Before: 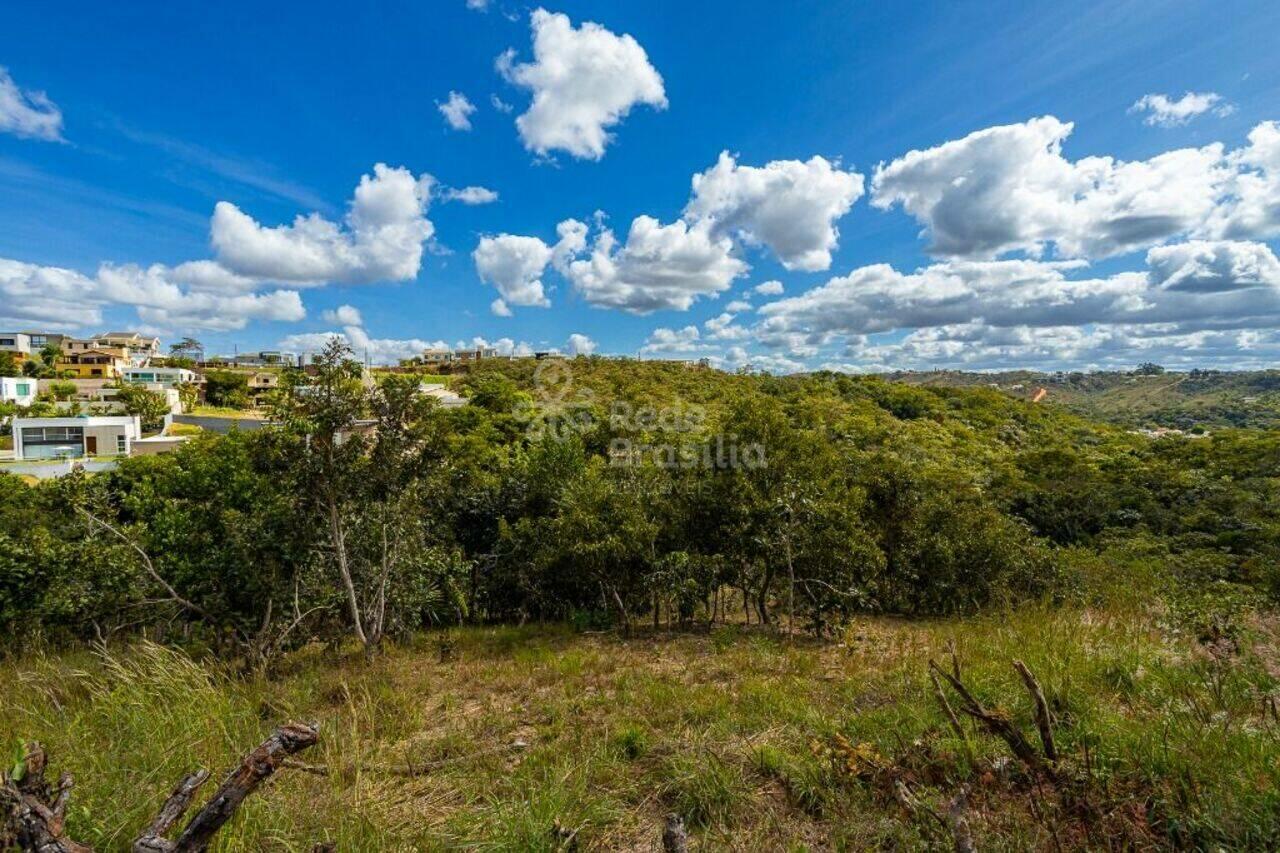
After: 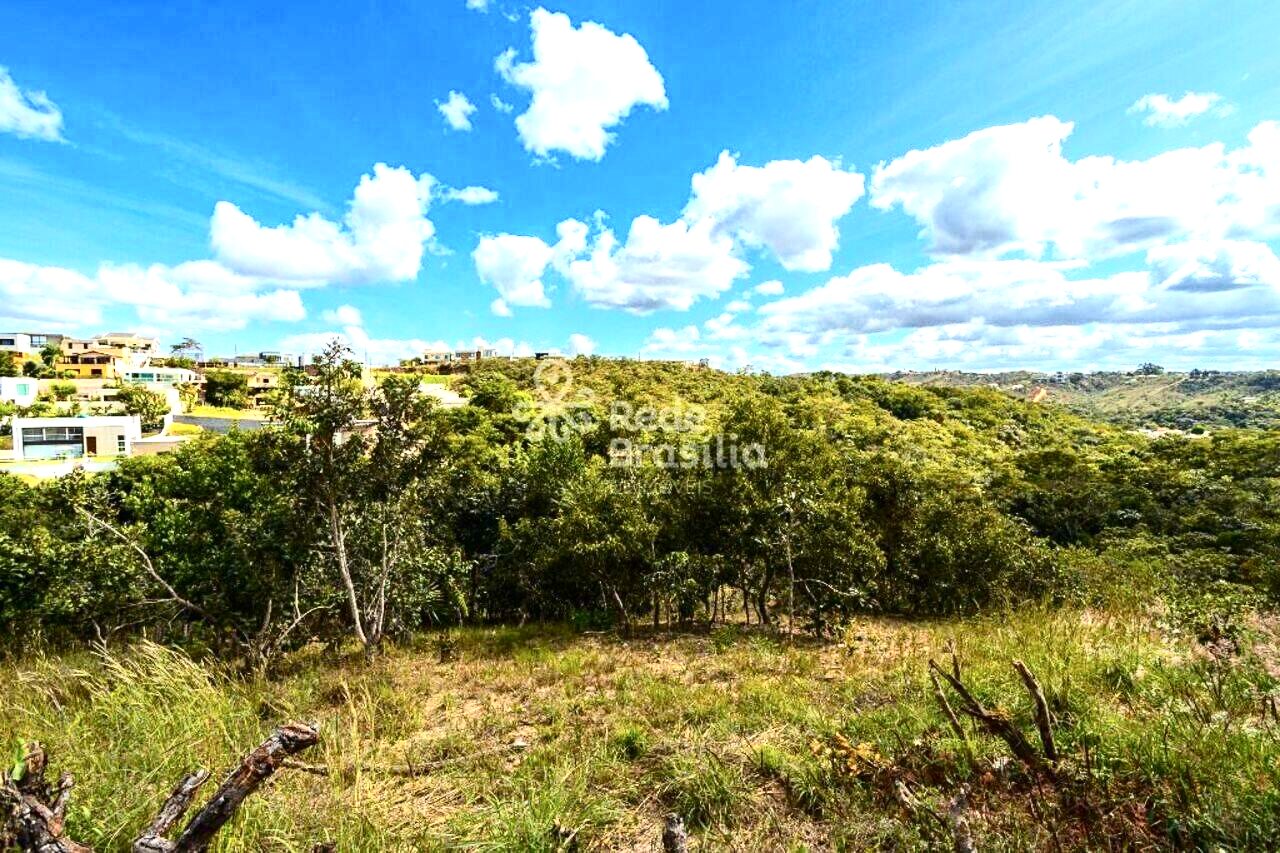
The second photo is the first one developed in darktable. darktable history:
contrast brightness saturation: contrast 0.28
exposure: black level correction 0, exposure 1.1 EV, compensate exposure bias true, compensate highlight preservation false
